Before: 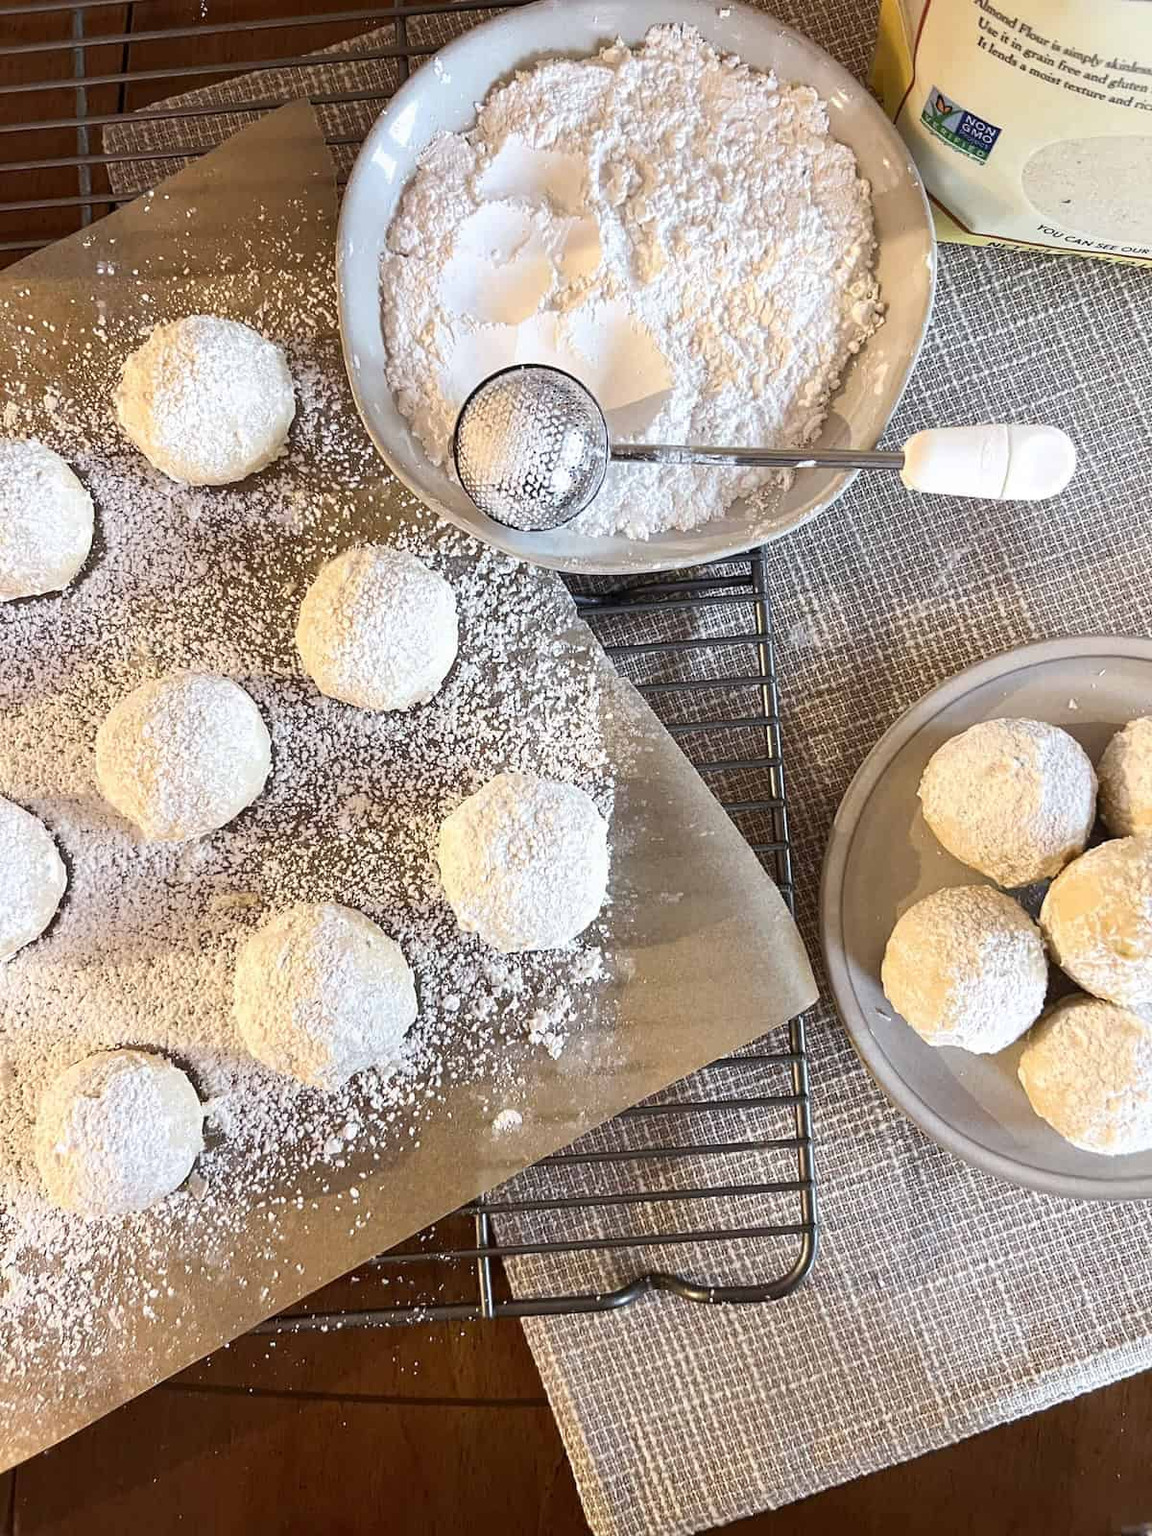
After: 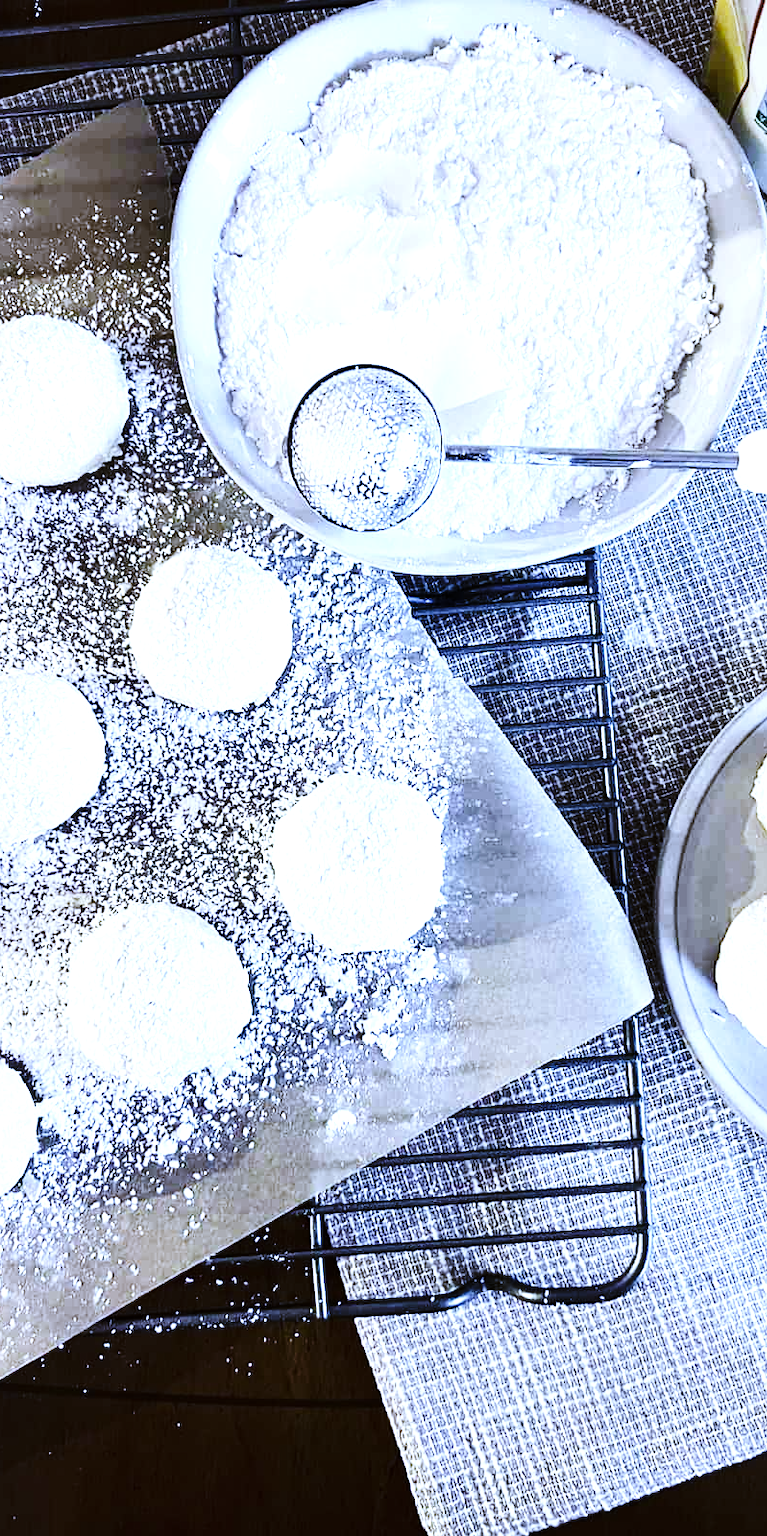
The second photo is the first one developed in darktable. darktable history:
tone equalizer: -8 EV -1.08 EV, -7 EV -1.01 EV, -6 EV -0.867 EV, -5 EV -0.578 EV, -3 EV 0.578 EV, -2 EV 0.867 EV, -1 EV 1.01 EV, +0 EV 1.08 EV, edges refinement/feathering 500, mask exposure compensation -1.57 EV, preserve details no
crop and rotate: left 14.436%, right 18.898%
white balance: red 0.766, blue 1.537
base curve: curves: ch0 [(0, 0) (0.036, 0.025) (0.121, 0.166) (0.206, 0.329) (0.605, 0.79) (1, 1)], preserve colors none
